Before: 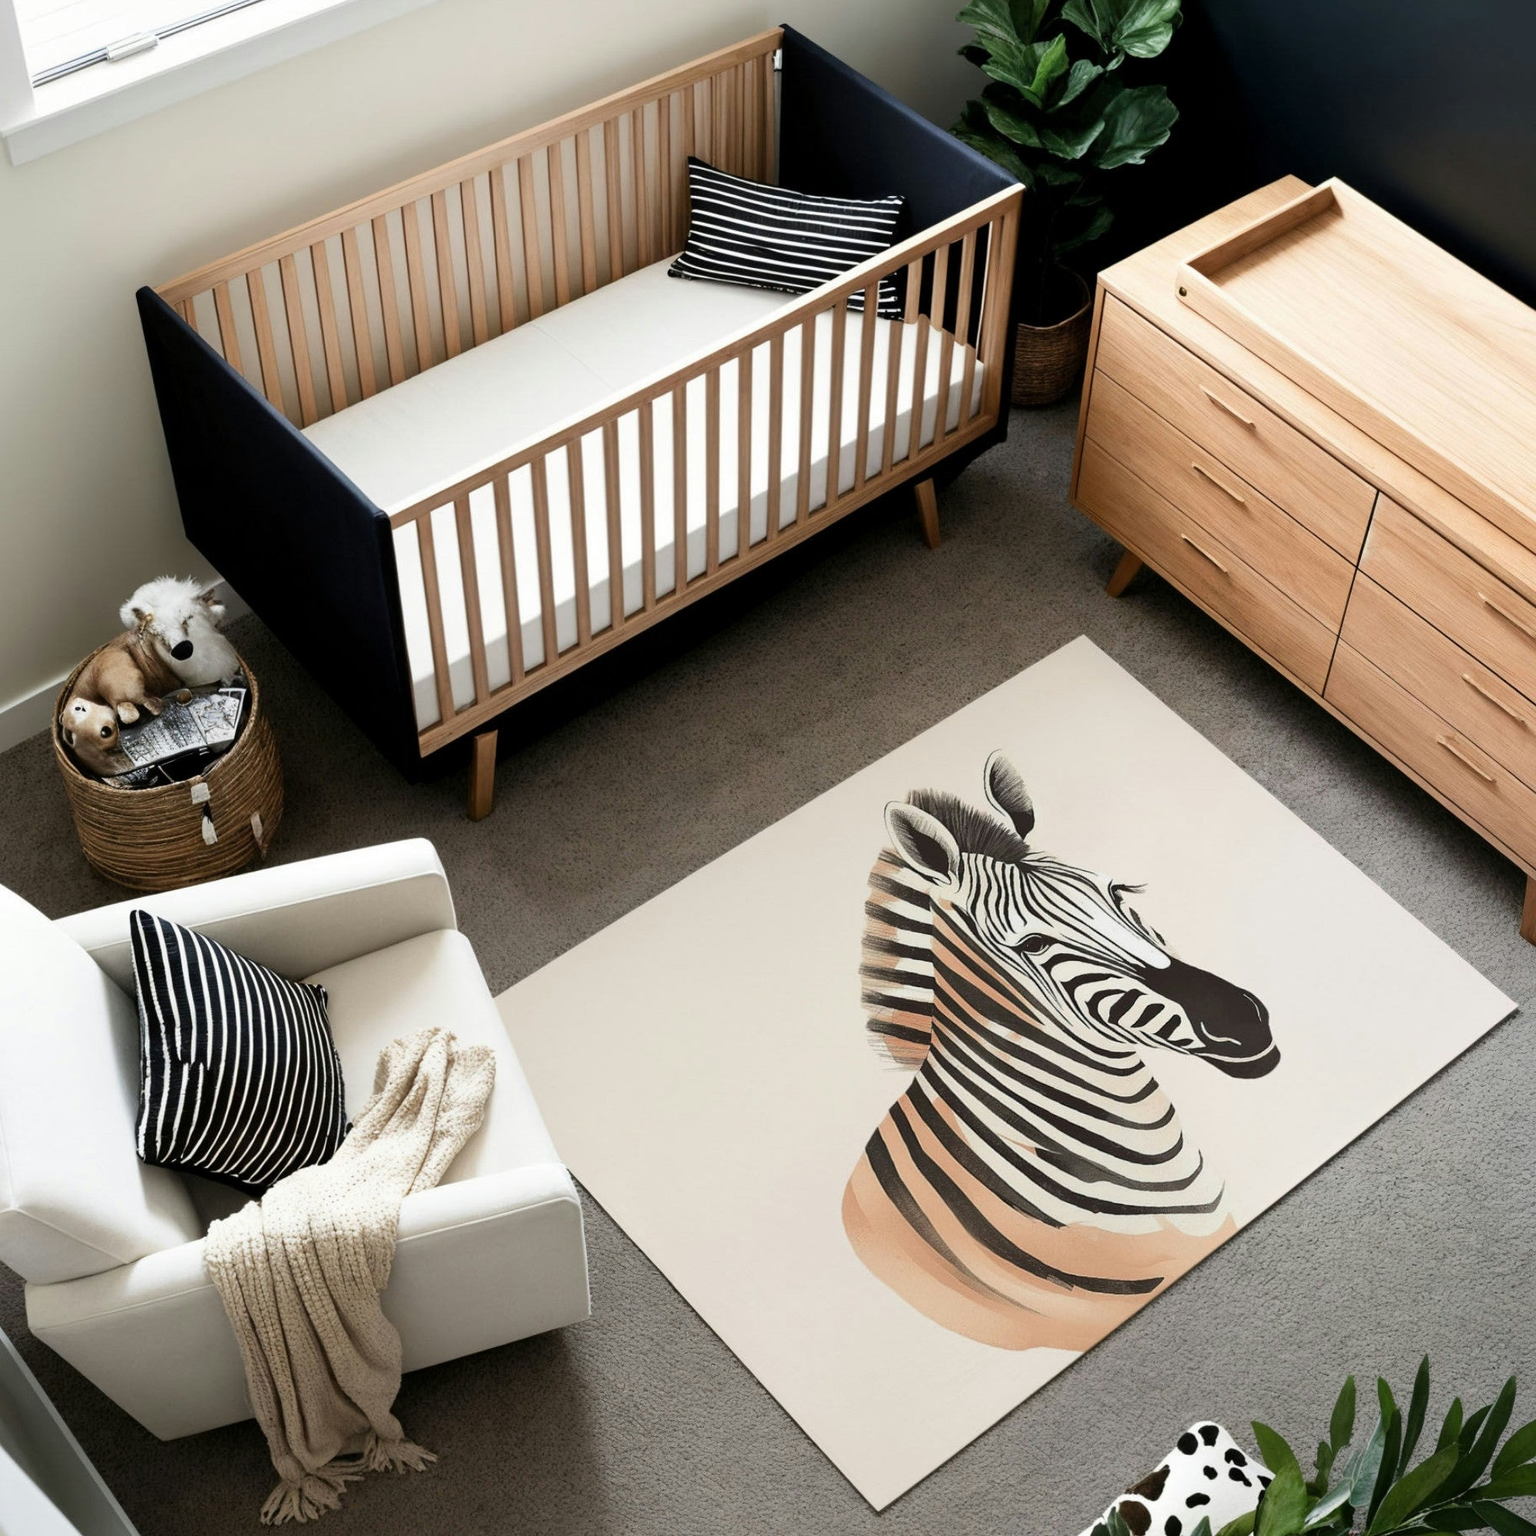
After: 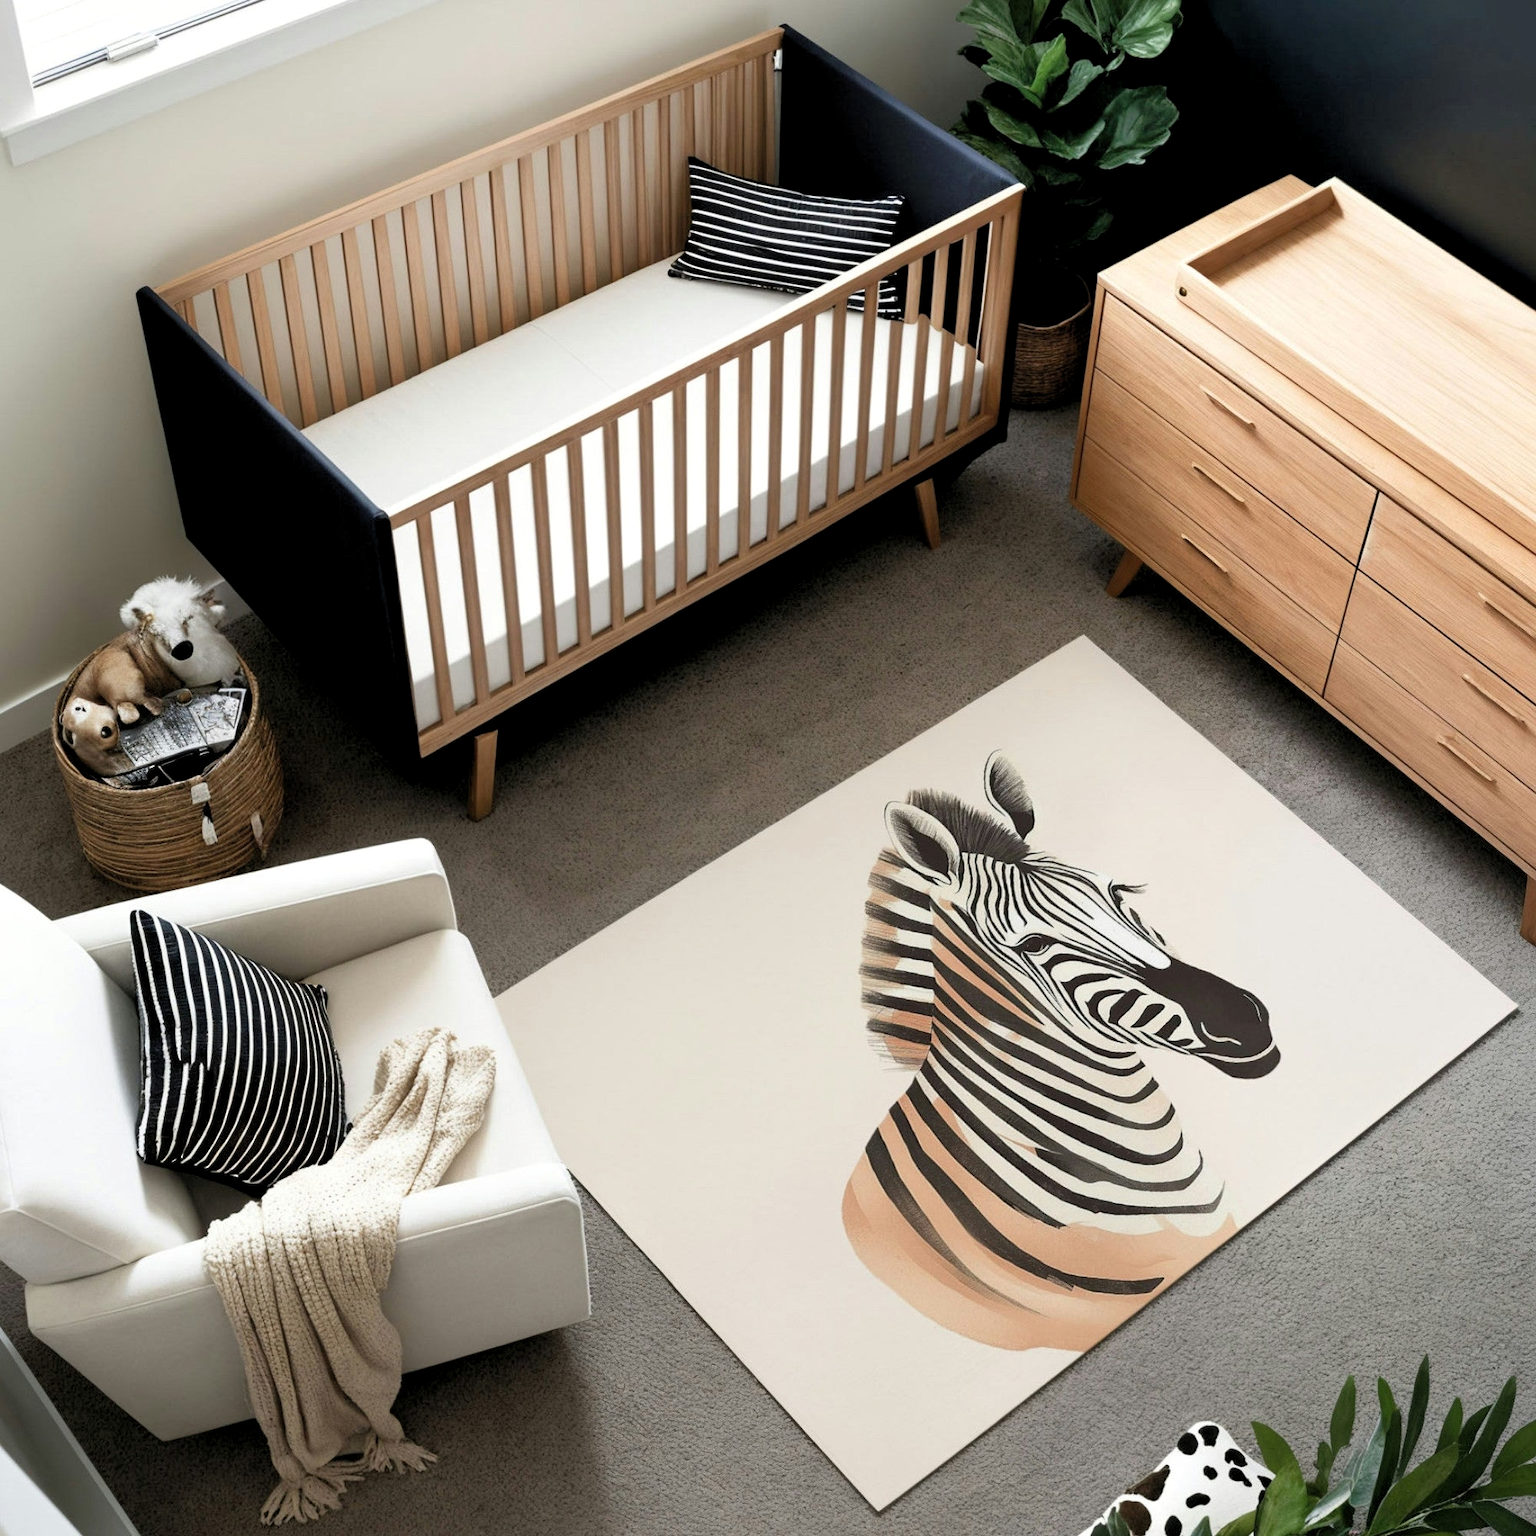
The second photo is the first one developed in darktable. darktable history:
levels: levels [0.026, 0.507, 0.987]
sharpen: radius 2.883, amount 0.868, threshold 47.523
shadows and highlights: shadows 43.06, highlights 6.94
